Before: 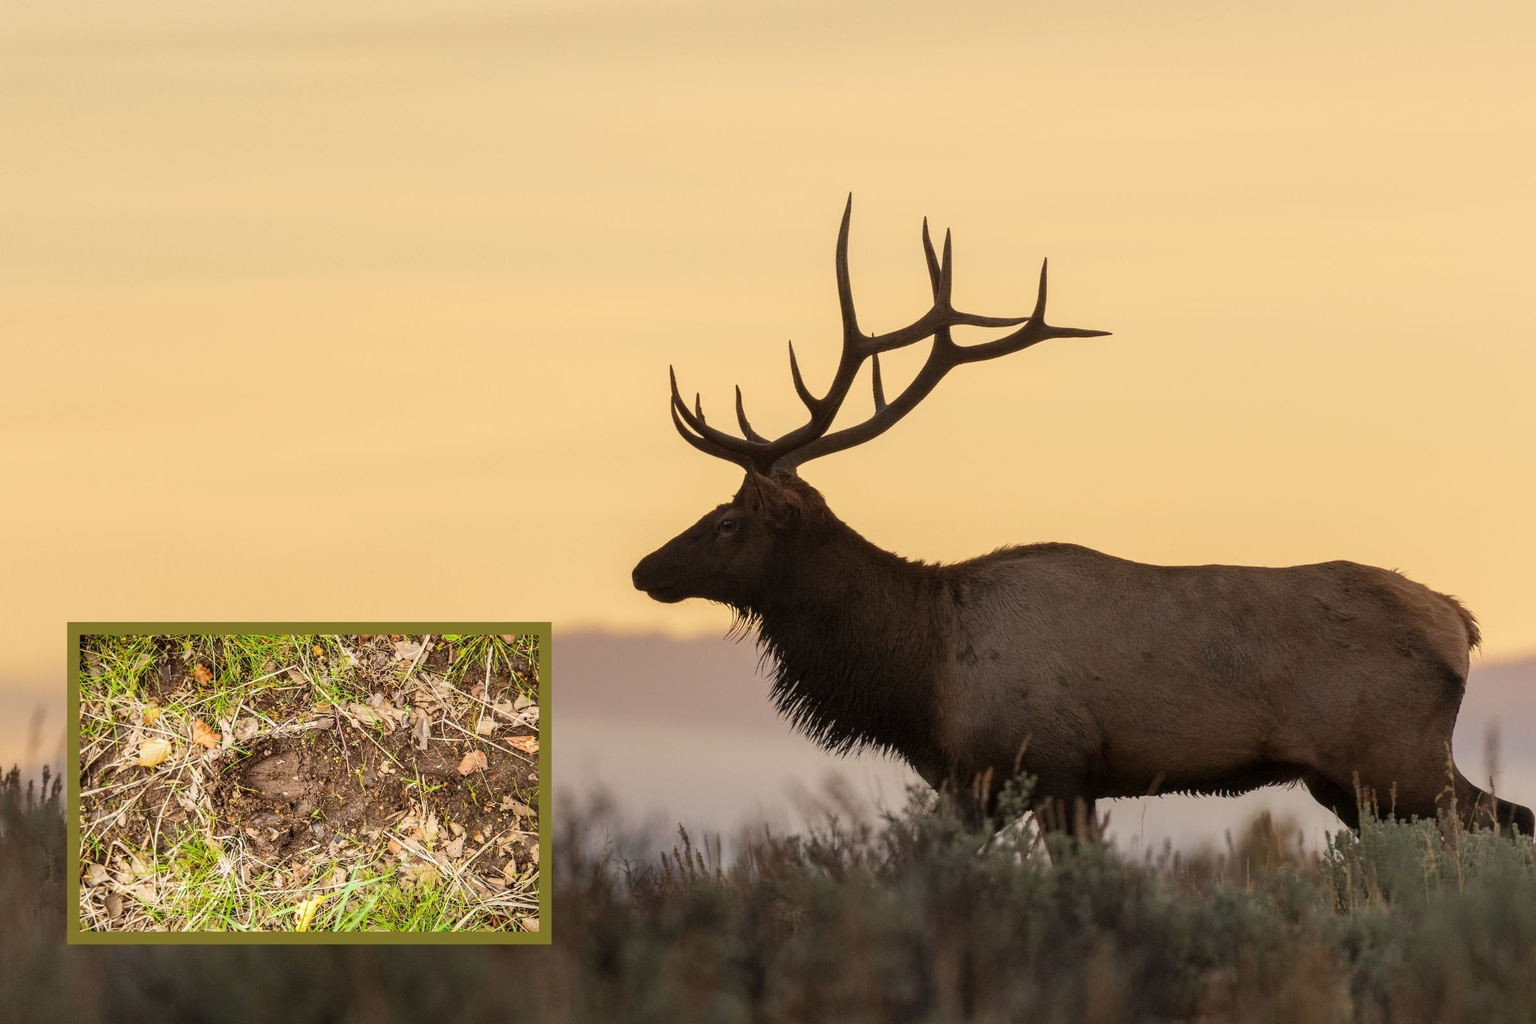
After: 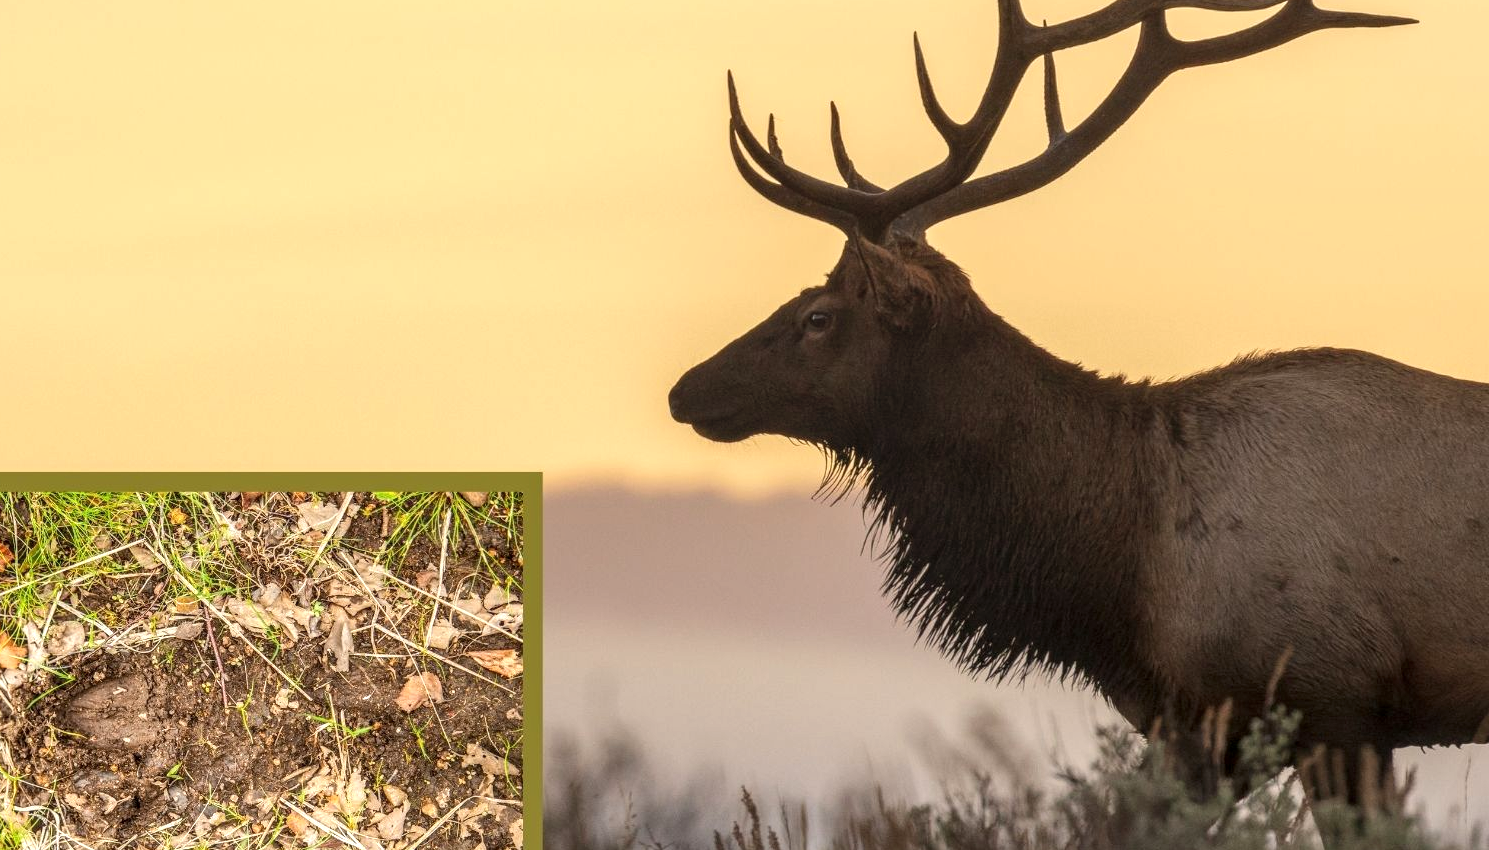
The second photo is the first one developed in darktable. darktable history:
exposure: exposure 0.367 EV, compensate highlight preservation false
crop: left 13.312%, top 31.28%, right 24.627%, bottom 15.582%
contrast equalizer: octaves 7, y [[0.6 ×6], [0.55 ×6], [0 ×6], [0 ×6], [0 ×6]], mix -0.1
local contrast: on, module defaults
